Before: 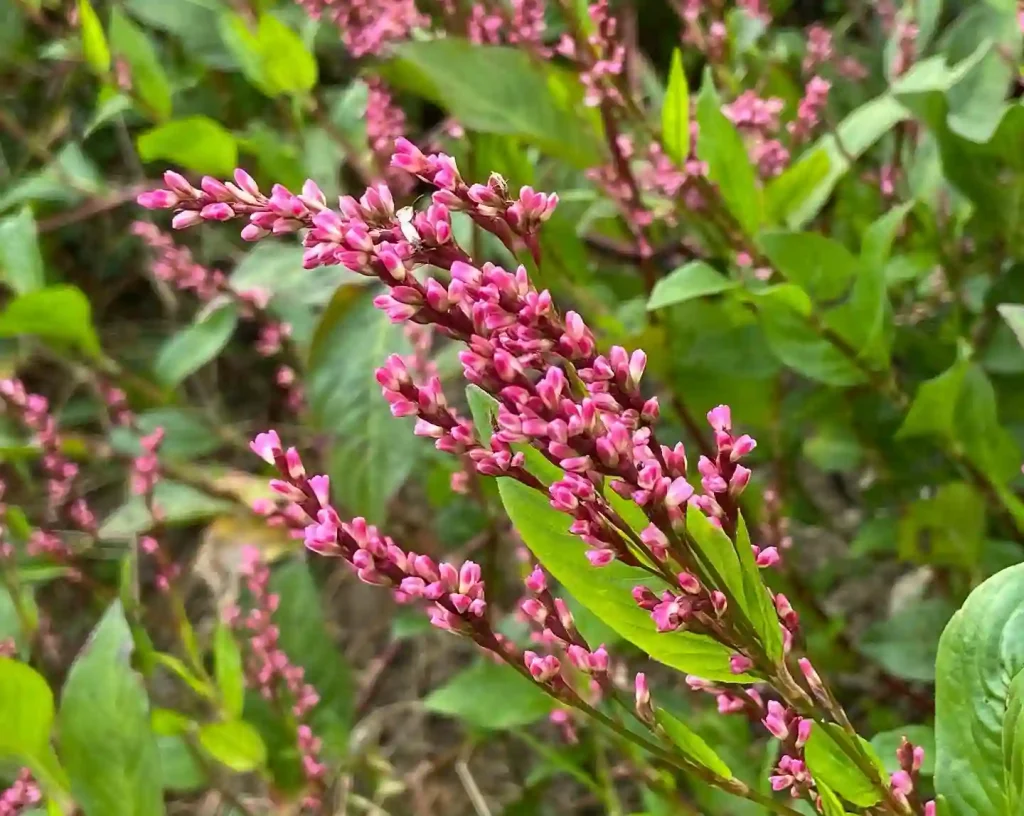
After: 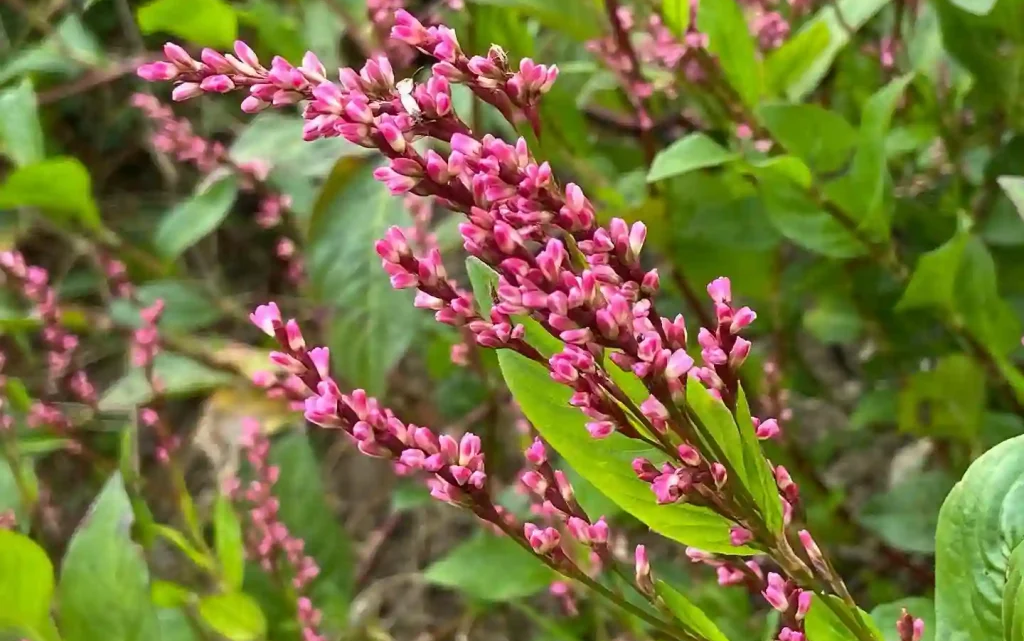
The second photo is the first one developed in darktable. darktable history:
crop and rotate: top 15.805%, bottom 5.533%
